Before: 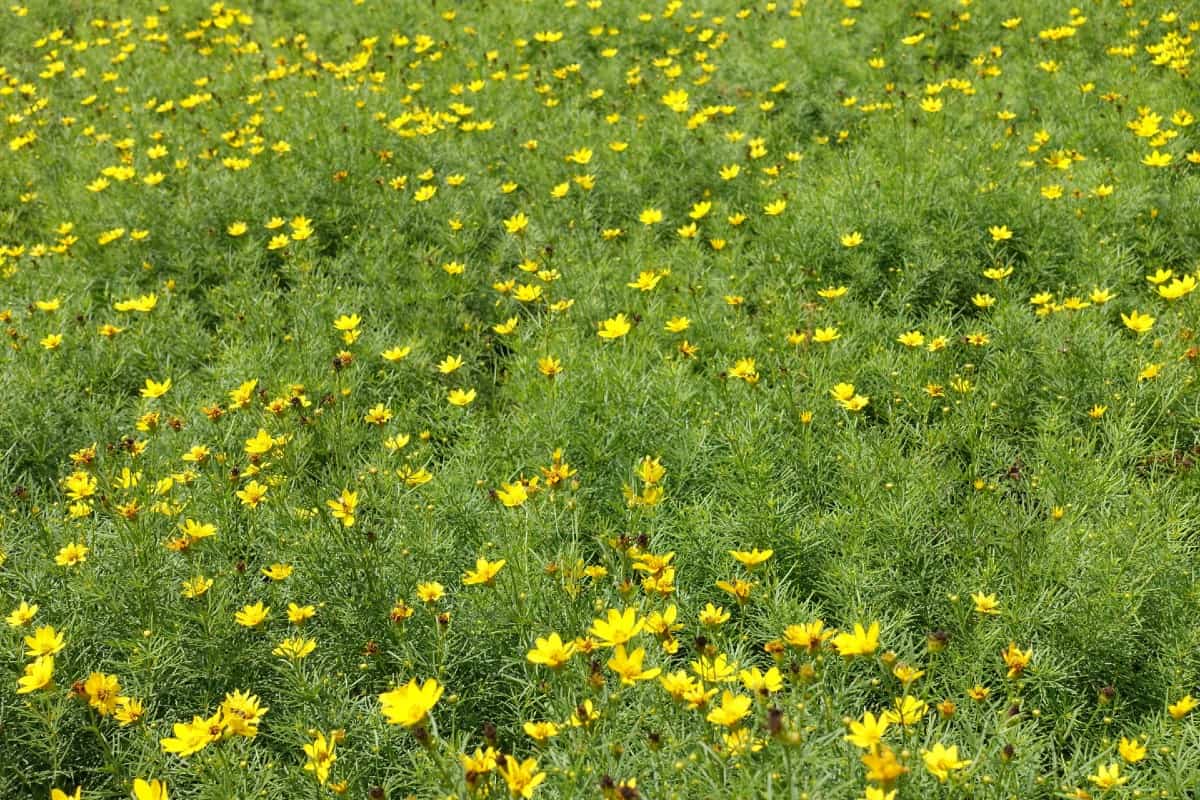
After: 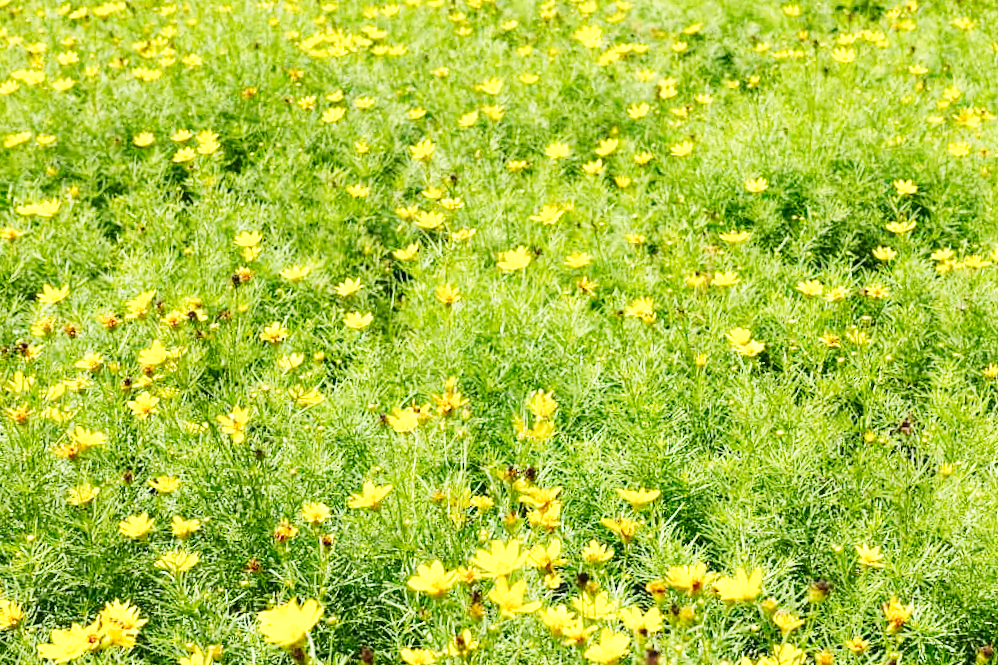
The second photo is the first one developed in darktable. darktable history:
crop and rotate: angle -3.27°, left 5.211%, top 5.211%, right 4.607%, bottom 4.607%
base curve: curves: ch0 [(0, 0.003) (0.001, 0.002) (0.006, 0.004) (0.02, 0.022) (0.048, 0.086) (0.094, 0.234) (0.162, 0.431) (0.258, 0.629) (0.385, 0.8) (0.548, 0.918) (0.751, 0.988) (1, 1)], preserve colors none
